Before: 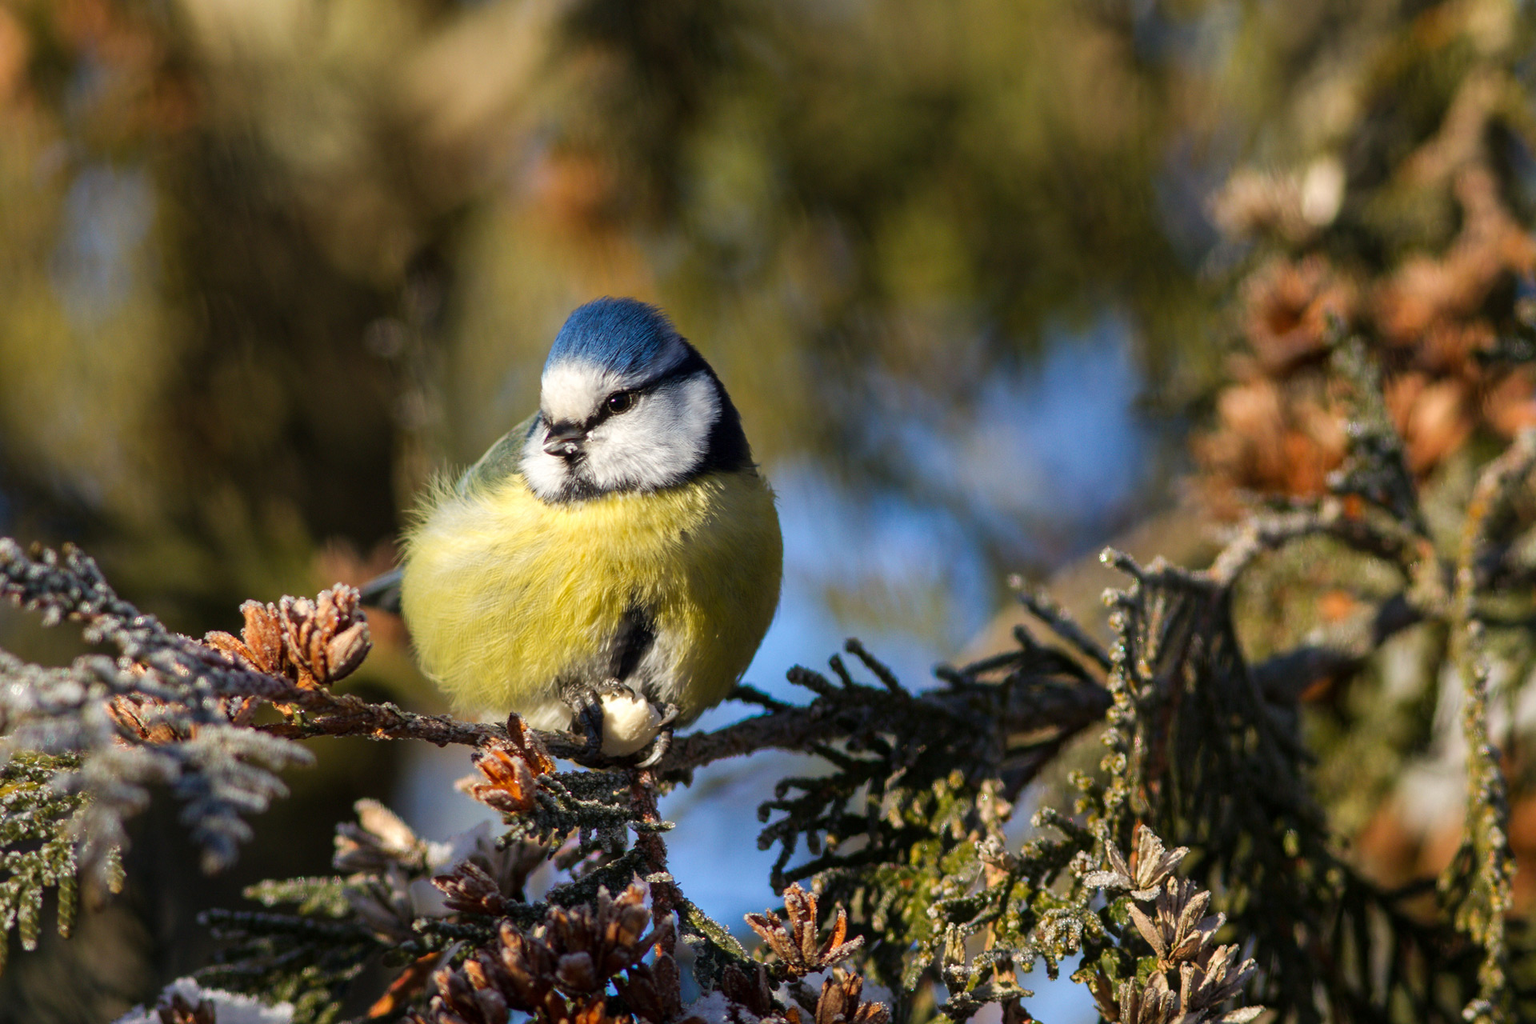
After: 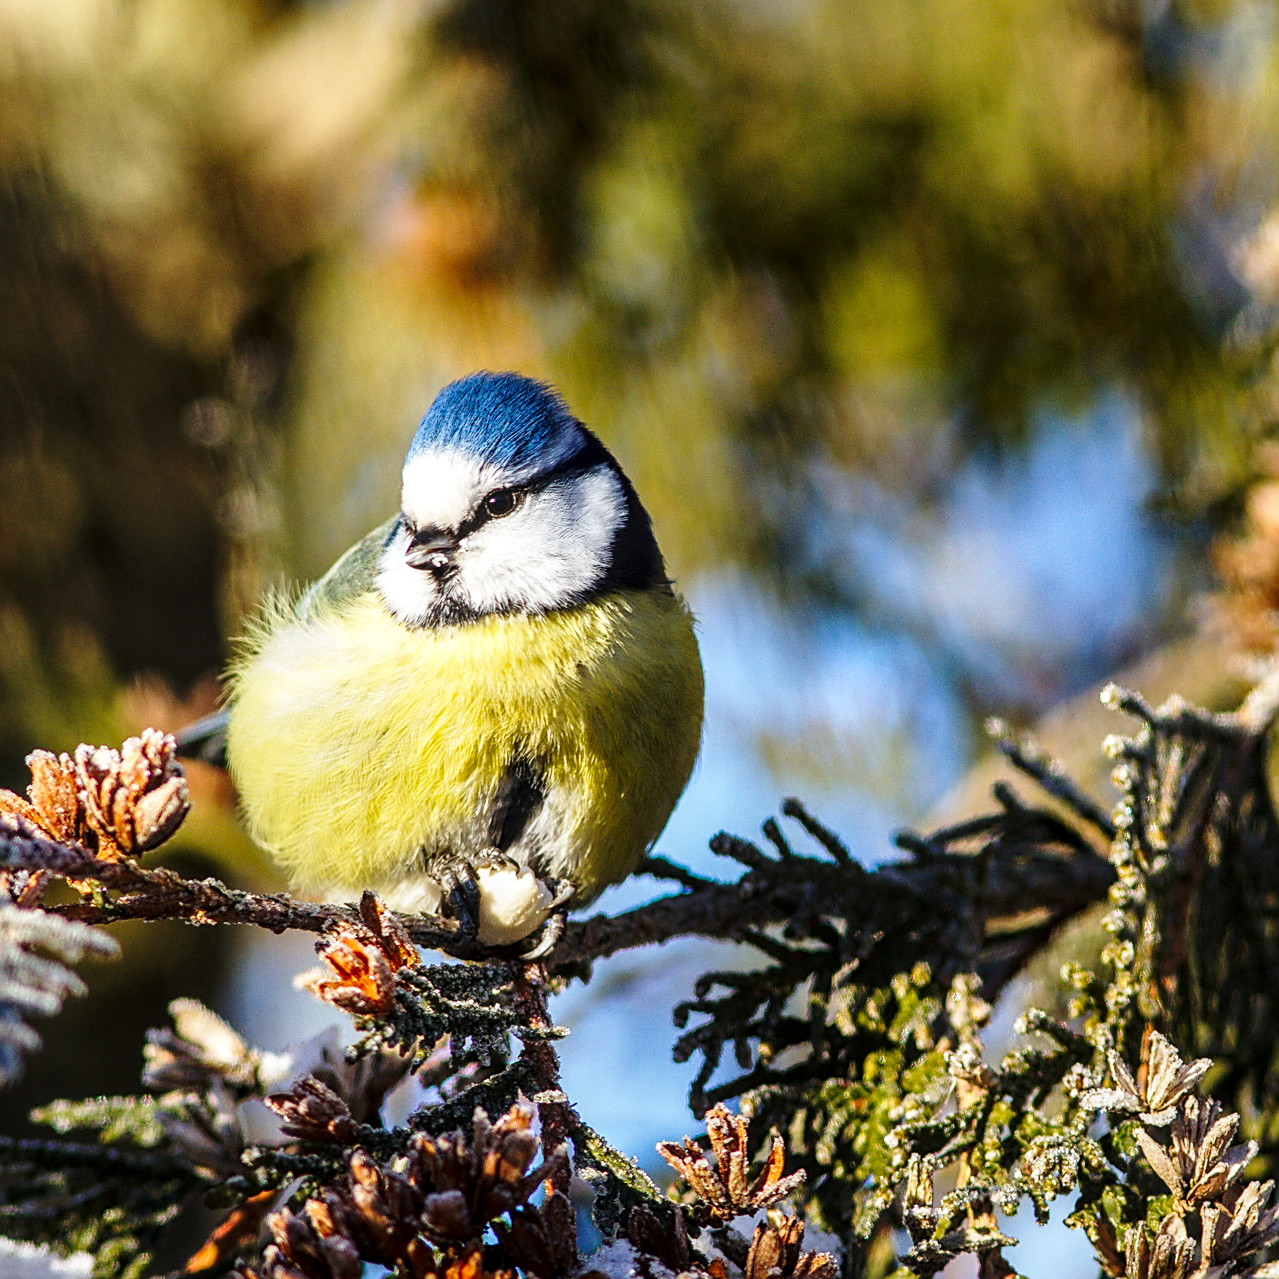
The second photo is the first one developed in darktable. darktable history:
local contrast: detail 130%
sharpen: amount 0.6
white balance: red 0.982, blue 1.018
tone equalizer: on, module defaults
base curve: curves: ch0 [(0, 0) (0.028, 0.03) (0.121, 0.232) (0.46, 0.748) (0.859, 0.968) (1, 1)], preserve colors none
crop and rotate: left 14.292%, right 19.041%
